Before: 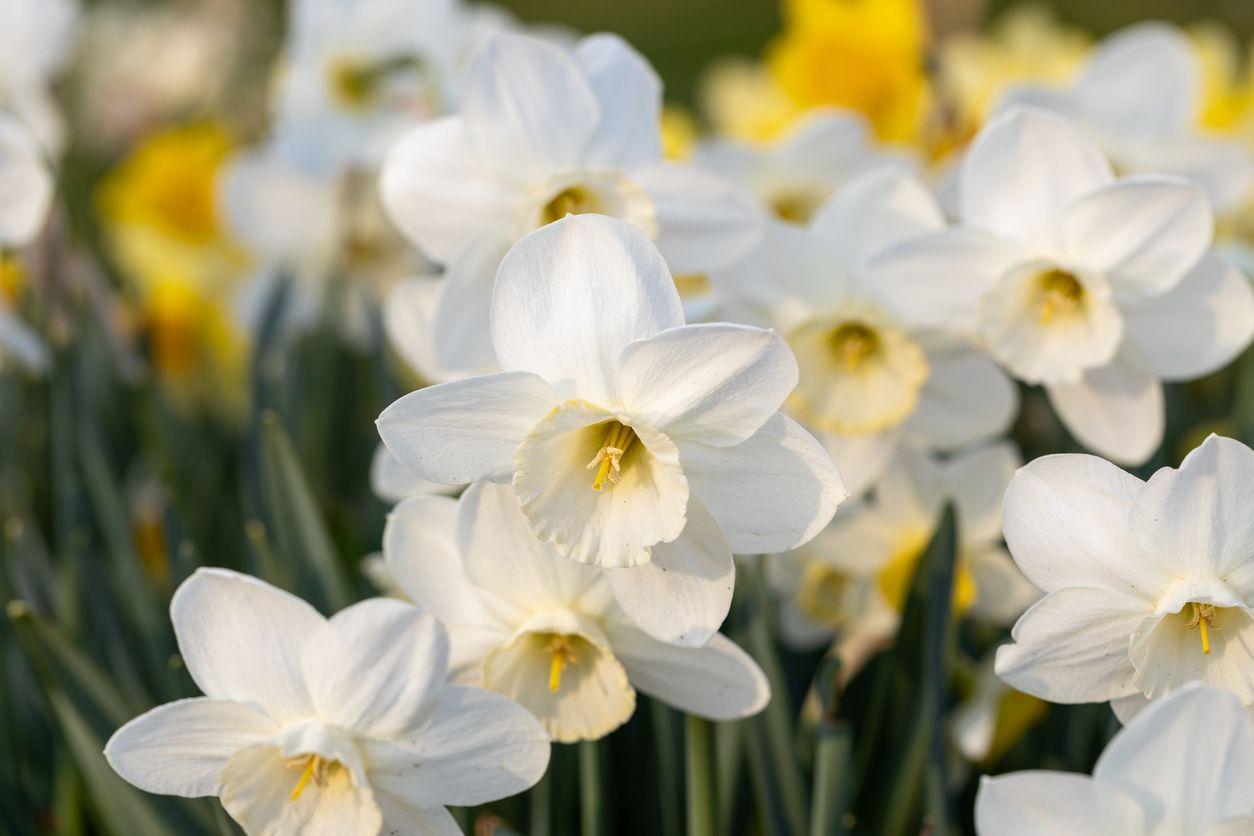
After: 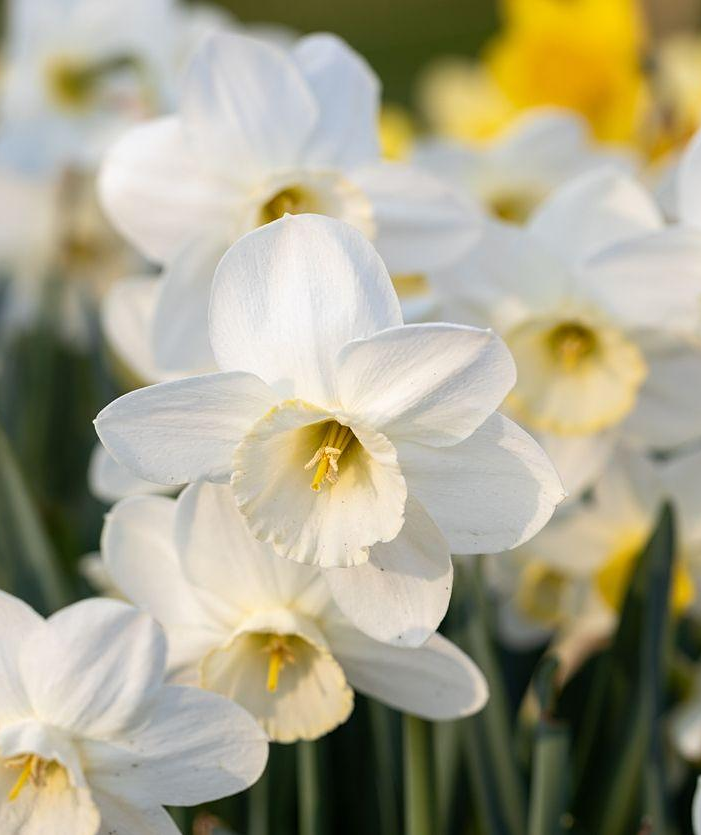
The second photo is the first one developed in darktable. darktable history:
crop and rotate: left 22.566%, right 21.475%
sharpen: amount 0.213
